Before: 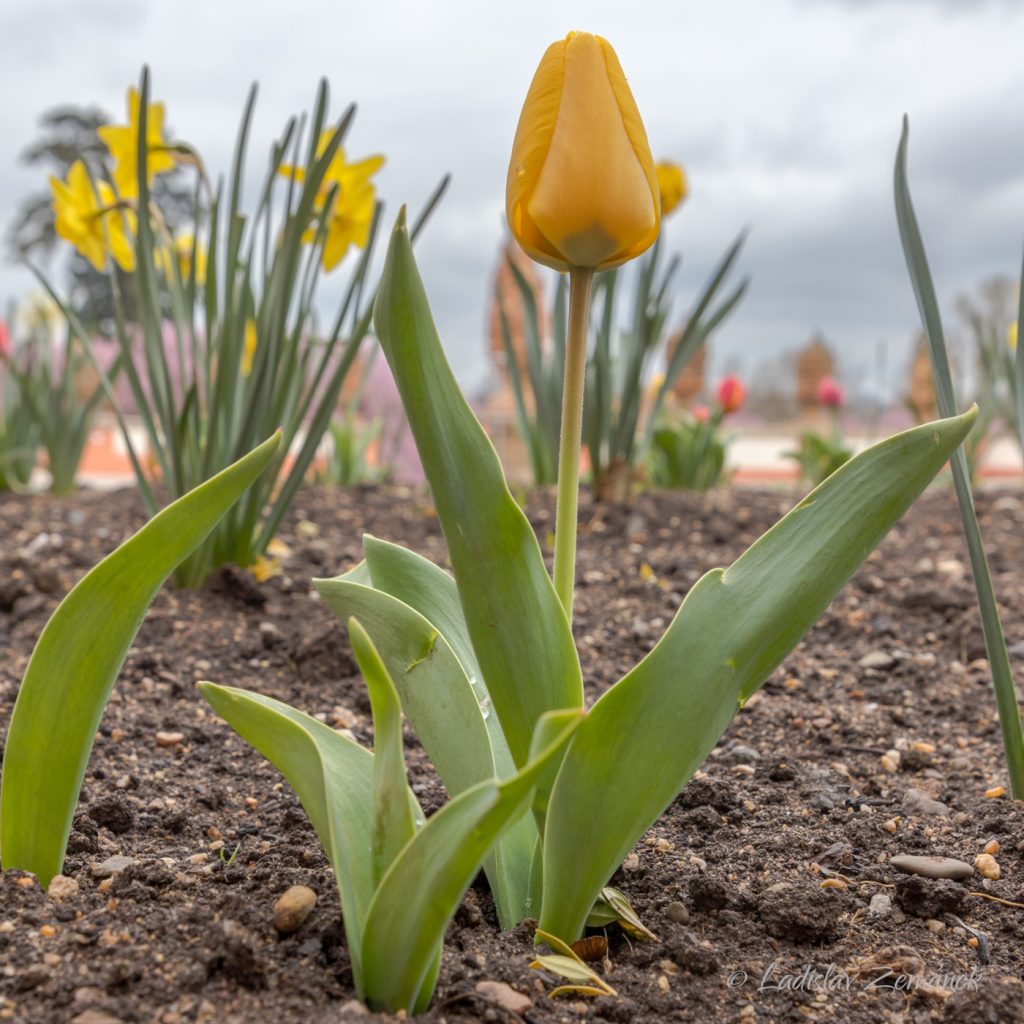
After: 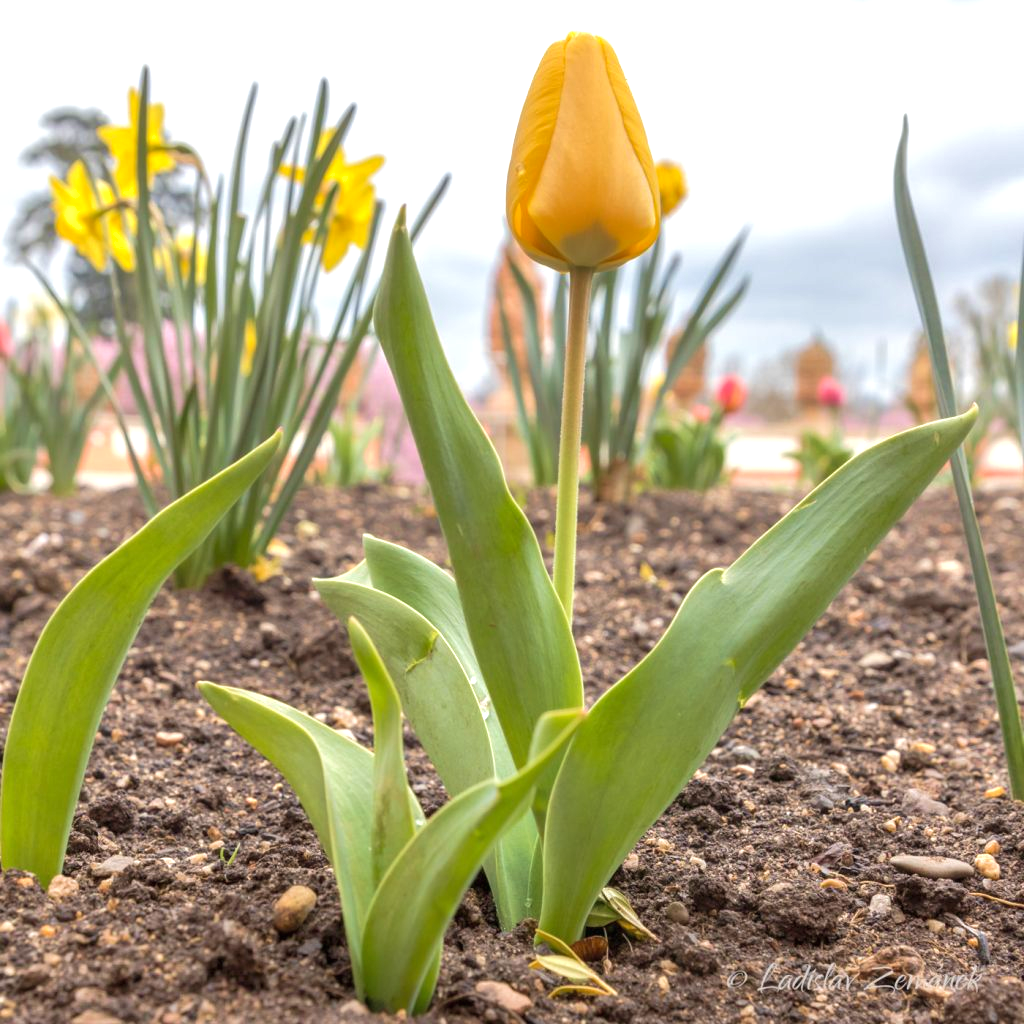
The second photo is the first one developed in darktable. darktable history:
velvia: on, module defaults
shadows and highlights: shadows 25, highlights -25
exposure: black level correction 0, exposure 0.7 EV, compensate exposure bias true, compensate highlight preservation false
